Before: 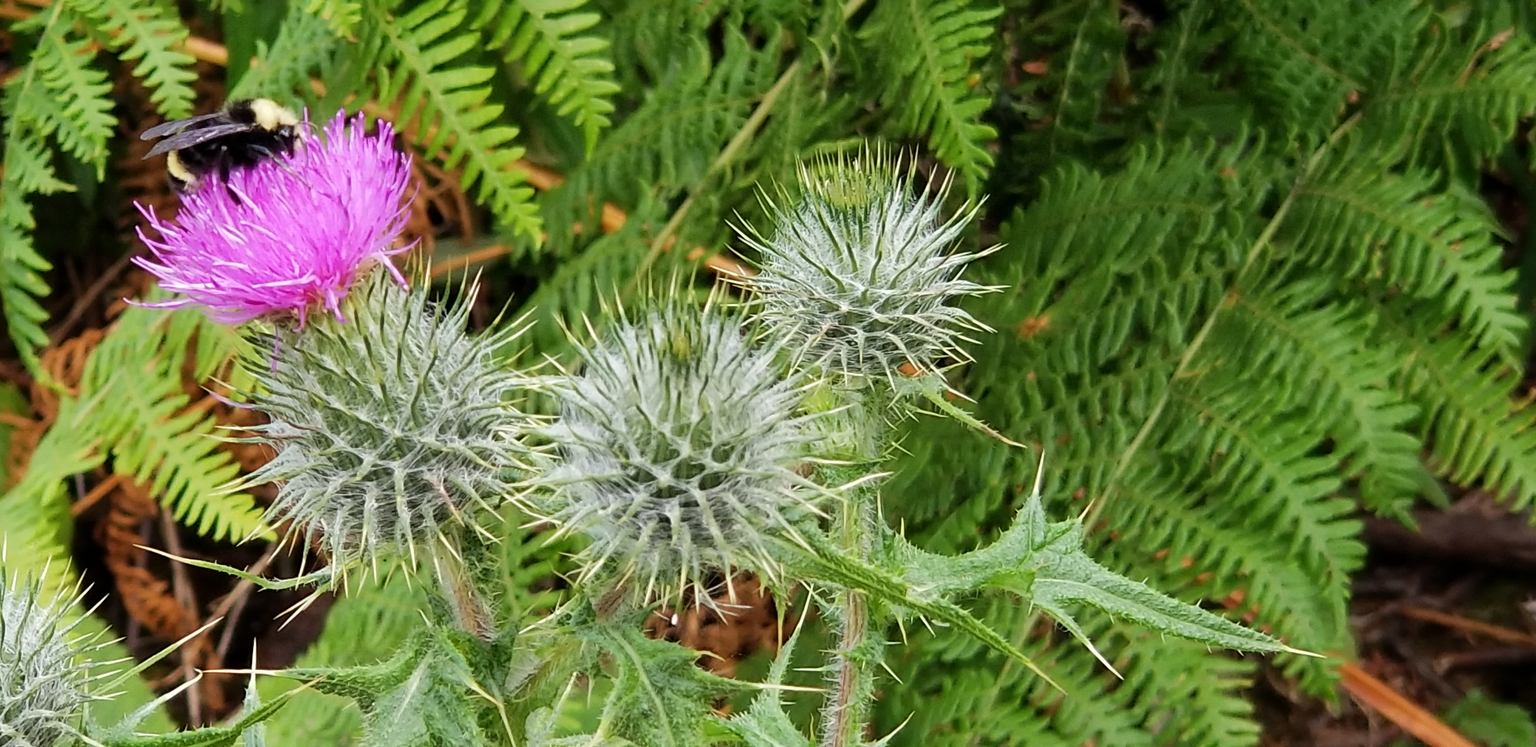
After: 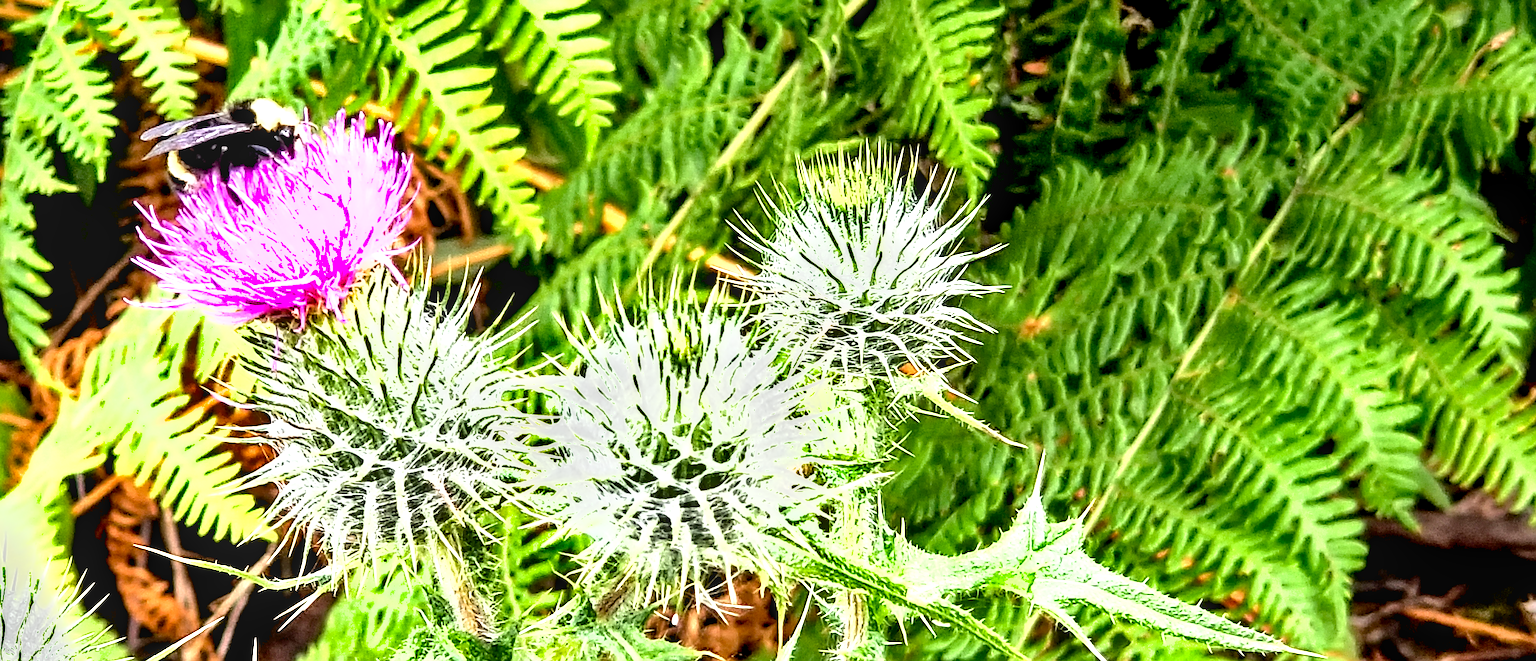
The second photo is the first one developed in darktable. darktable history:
shadows and highlights: shadows 52.8, soften with gaussian
crop and rotate: top 0%, bottom 11.4%
exposure: black level correction 0.01, exposure 1 EV, compensate highlight preservation false
sharpen: on, module defaults
tone equalizer: -8 EV -0.73 EV, -7 EV -0.711 EV, -6 EV -0.586 EV, -5 EV -0.393 EV, -3 EV 0.377 EV, -2 EV 0.6 EV, -1 EV 0.674 EV, +0 EV 0.736 EV, mask exposure compensation -0.49 EV
local contrast: on, module defaults
